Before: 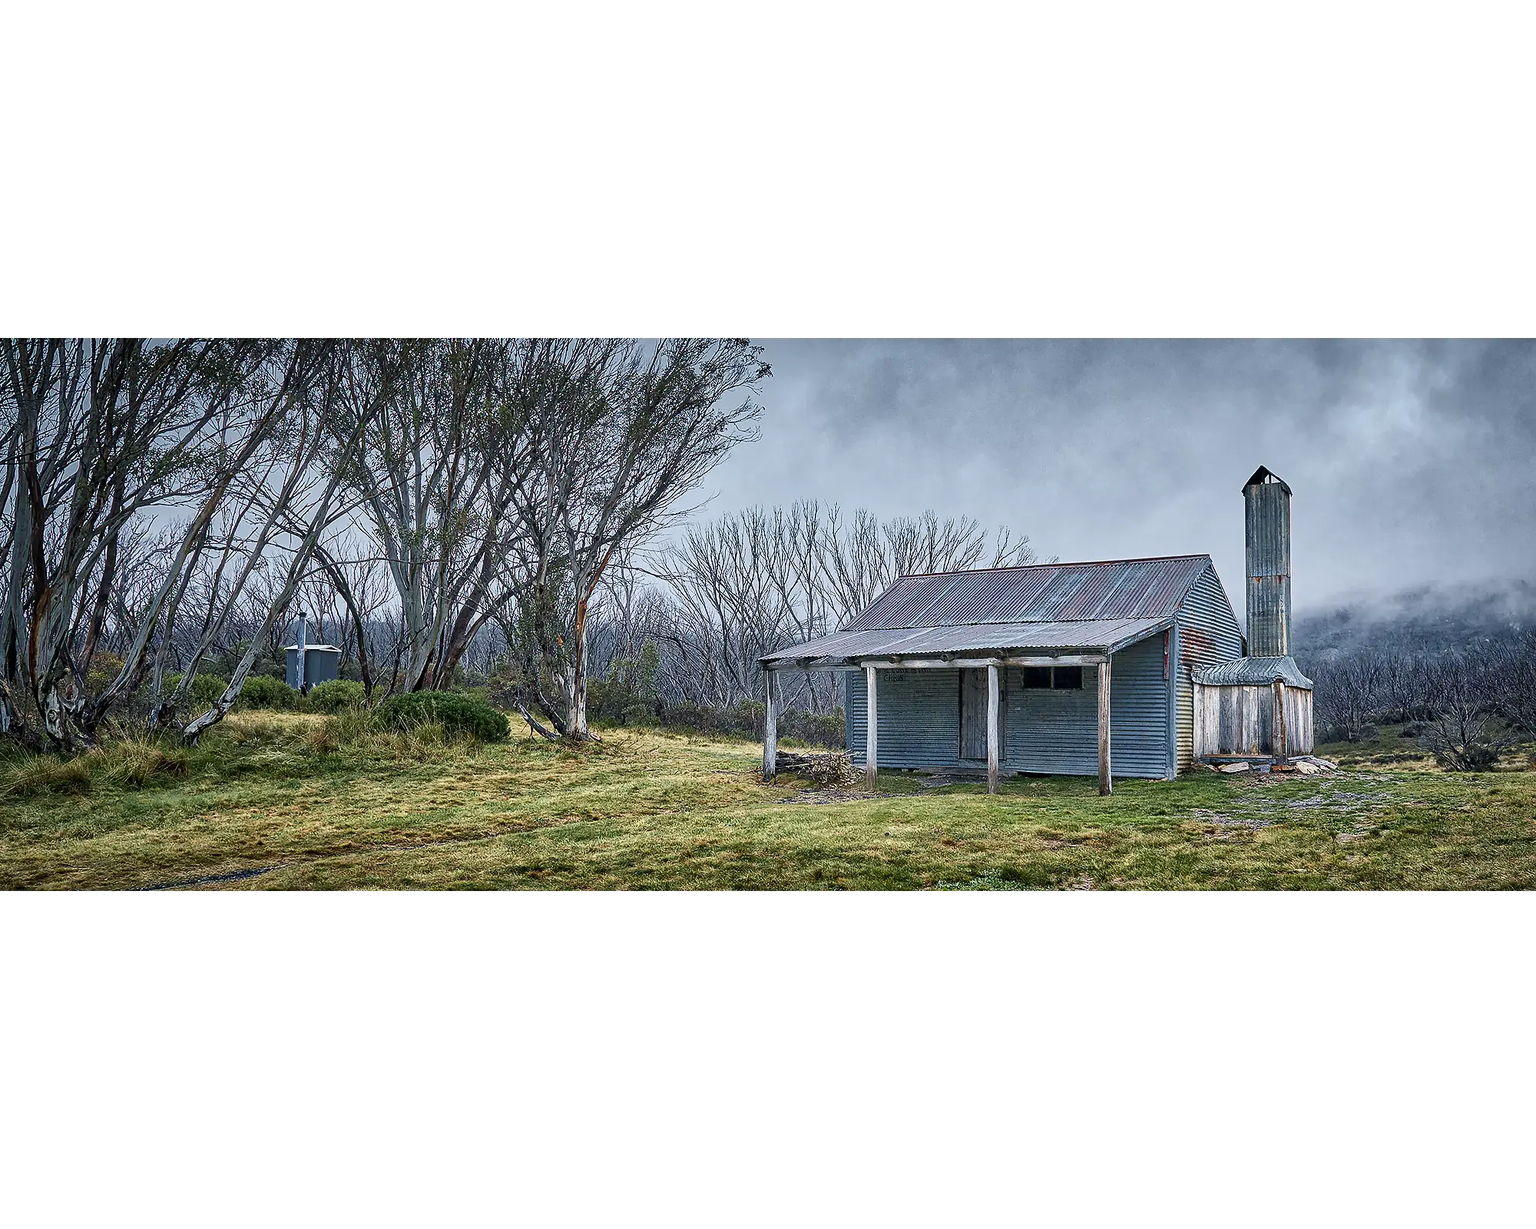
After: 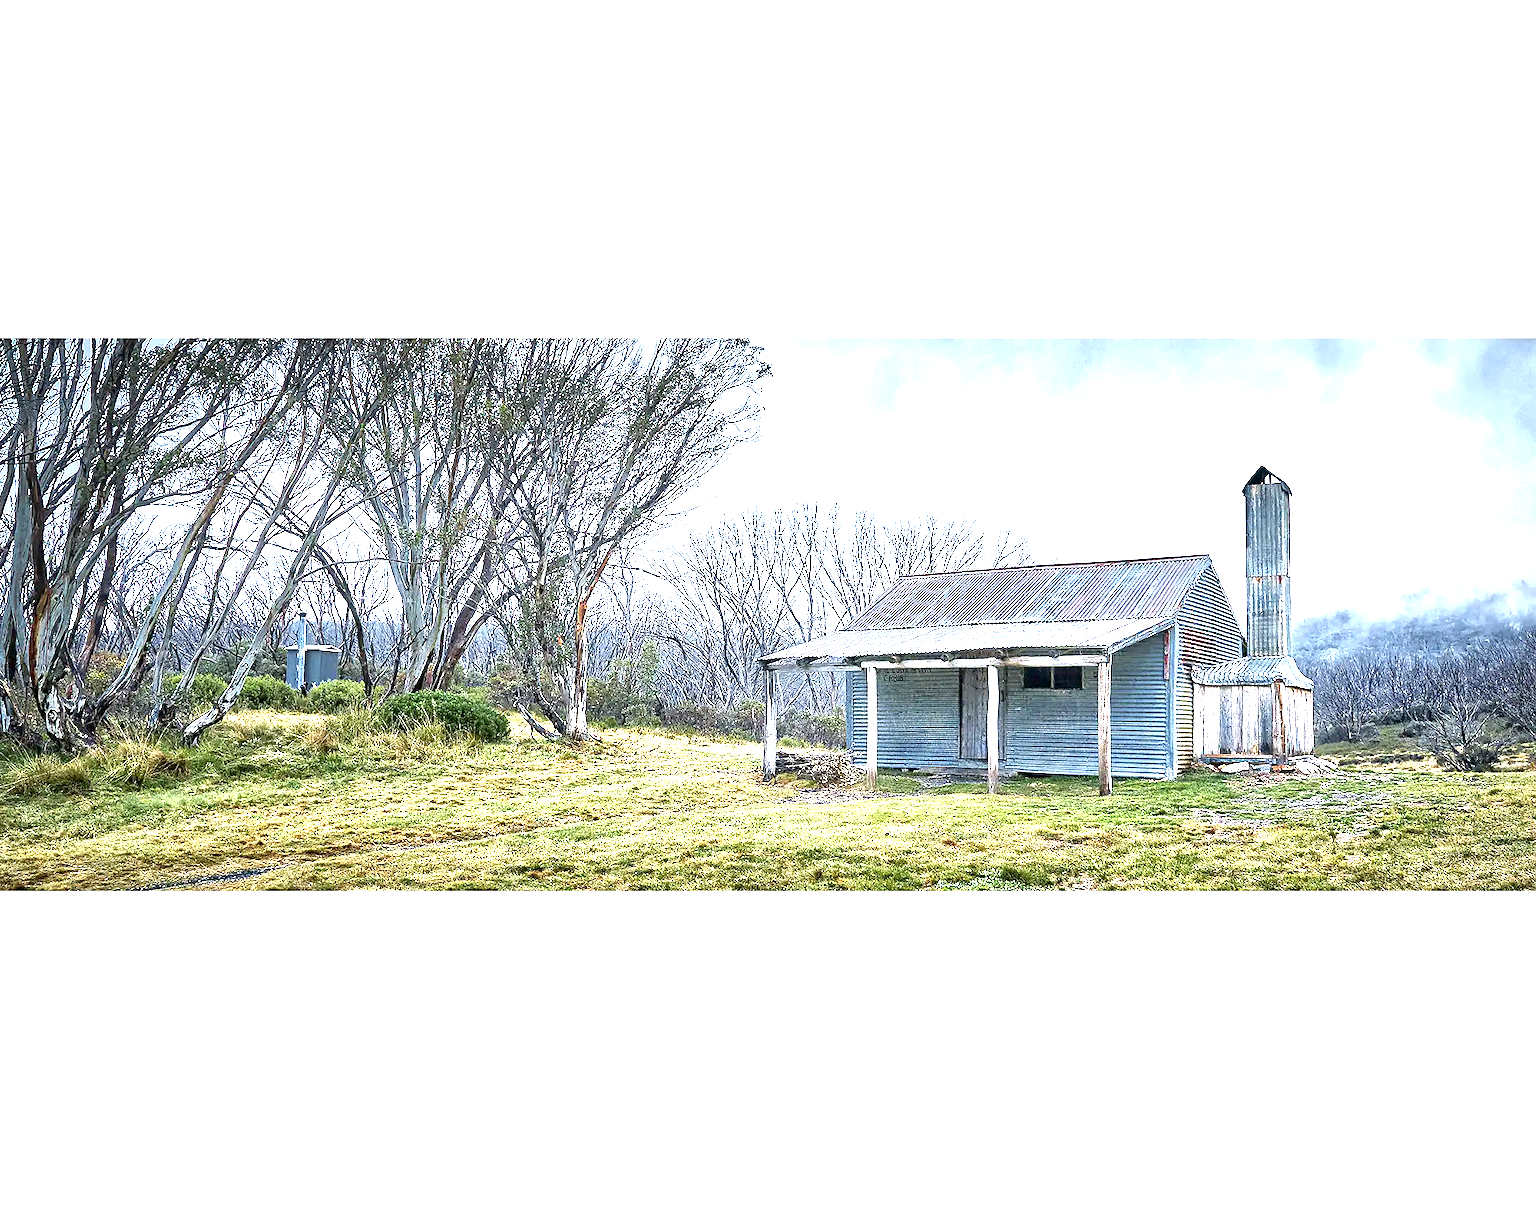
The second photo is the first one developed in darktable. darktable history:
exposure: exposure 2 EV, compensate highlight preservation false
tone equalizer: on, module defaults
